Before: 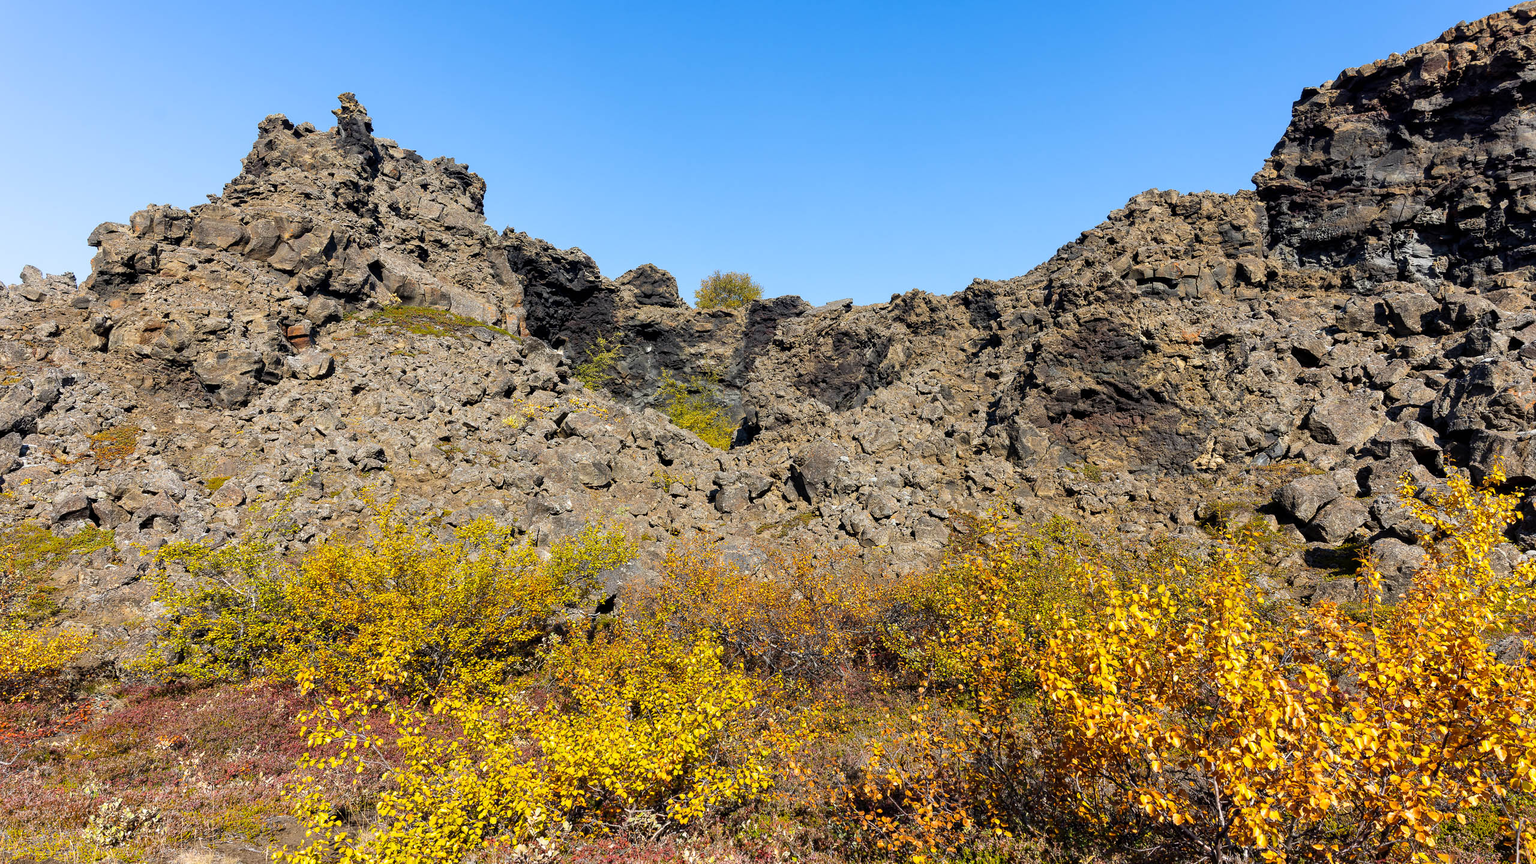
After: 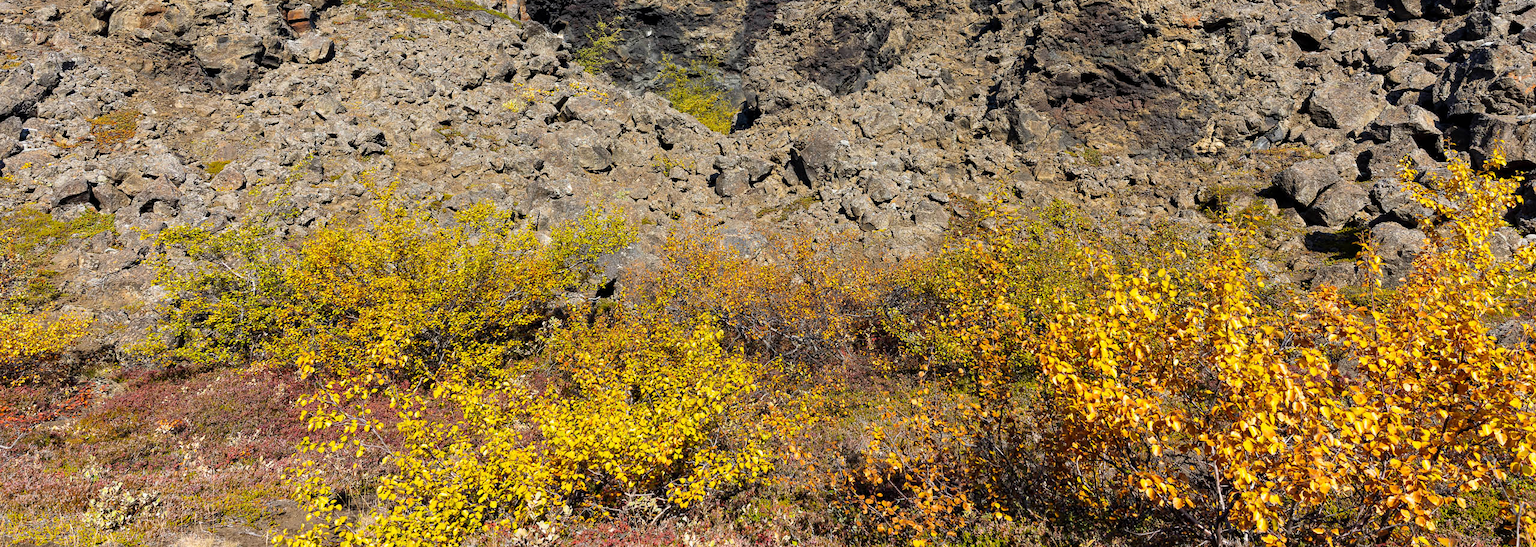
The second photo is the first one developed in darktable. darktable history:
crop and rotate: top 36.616%
